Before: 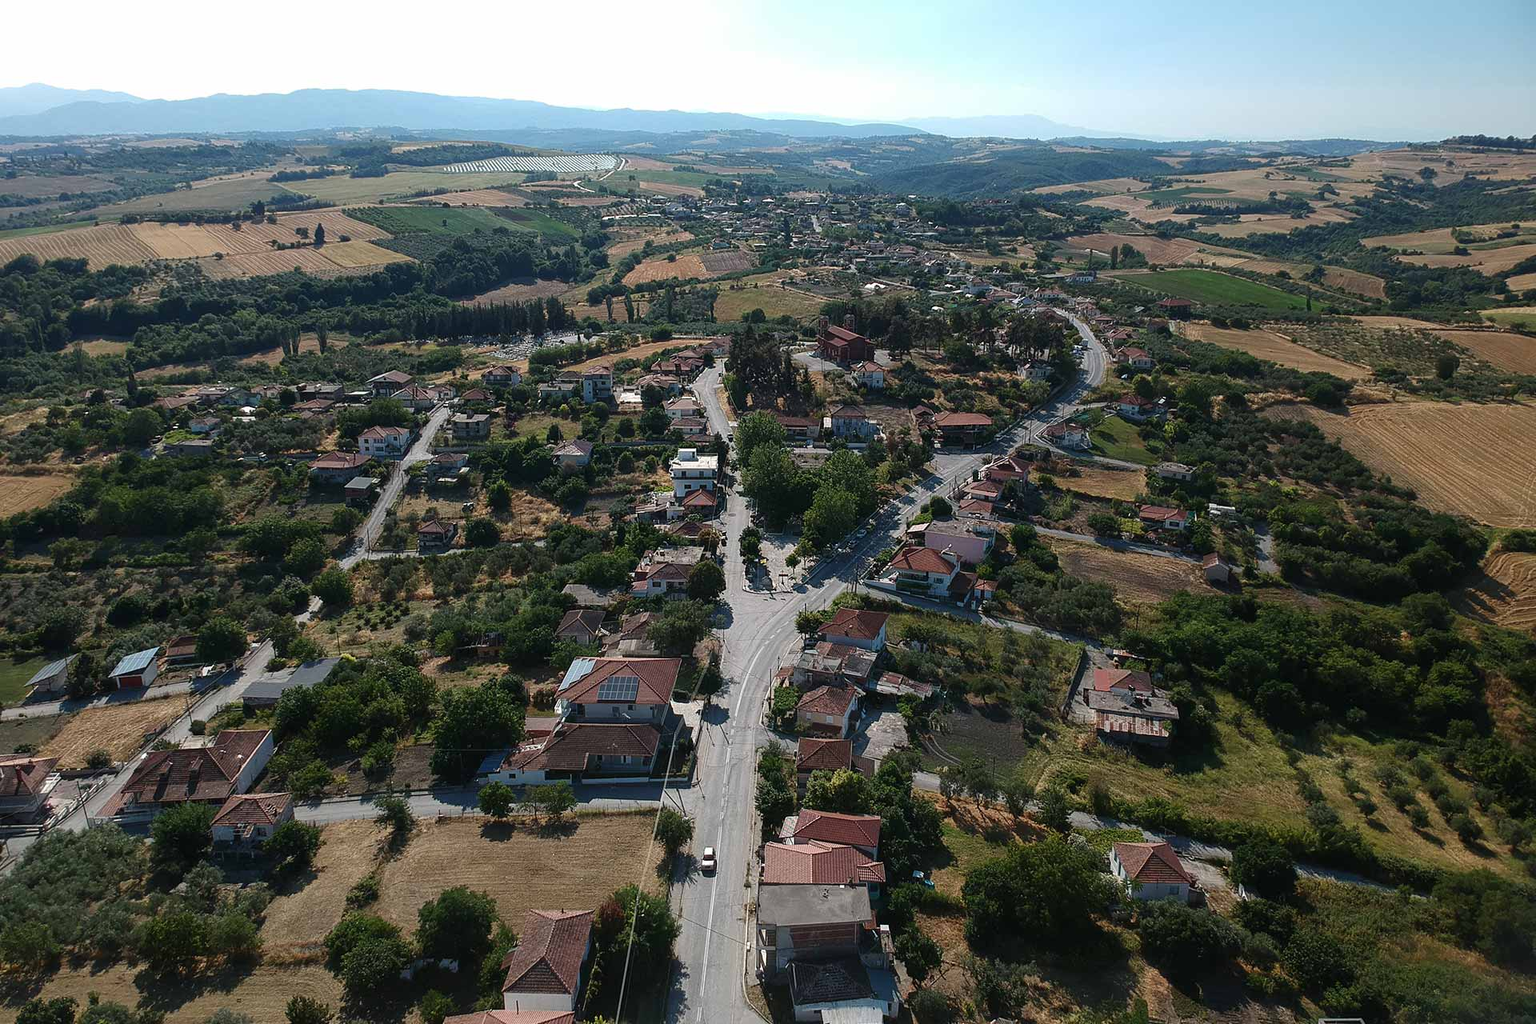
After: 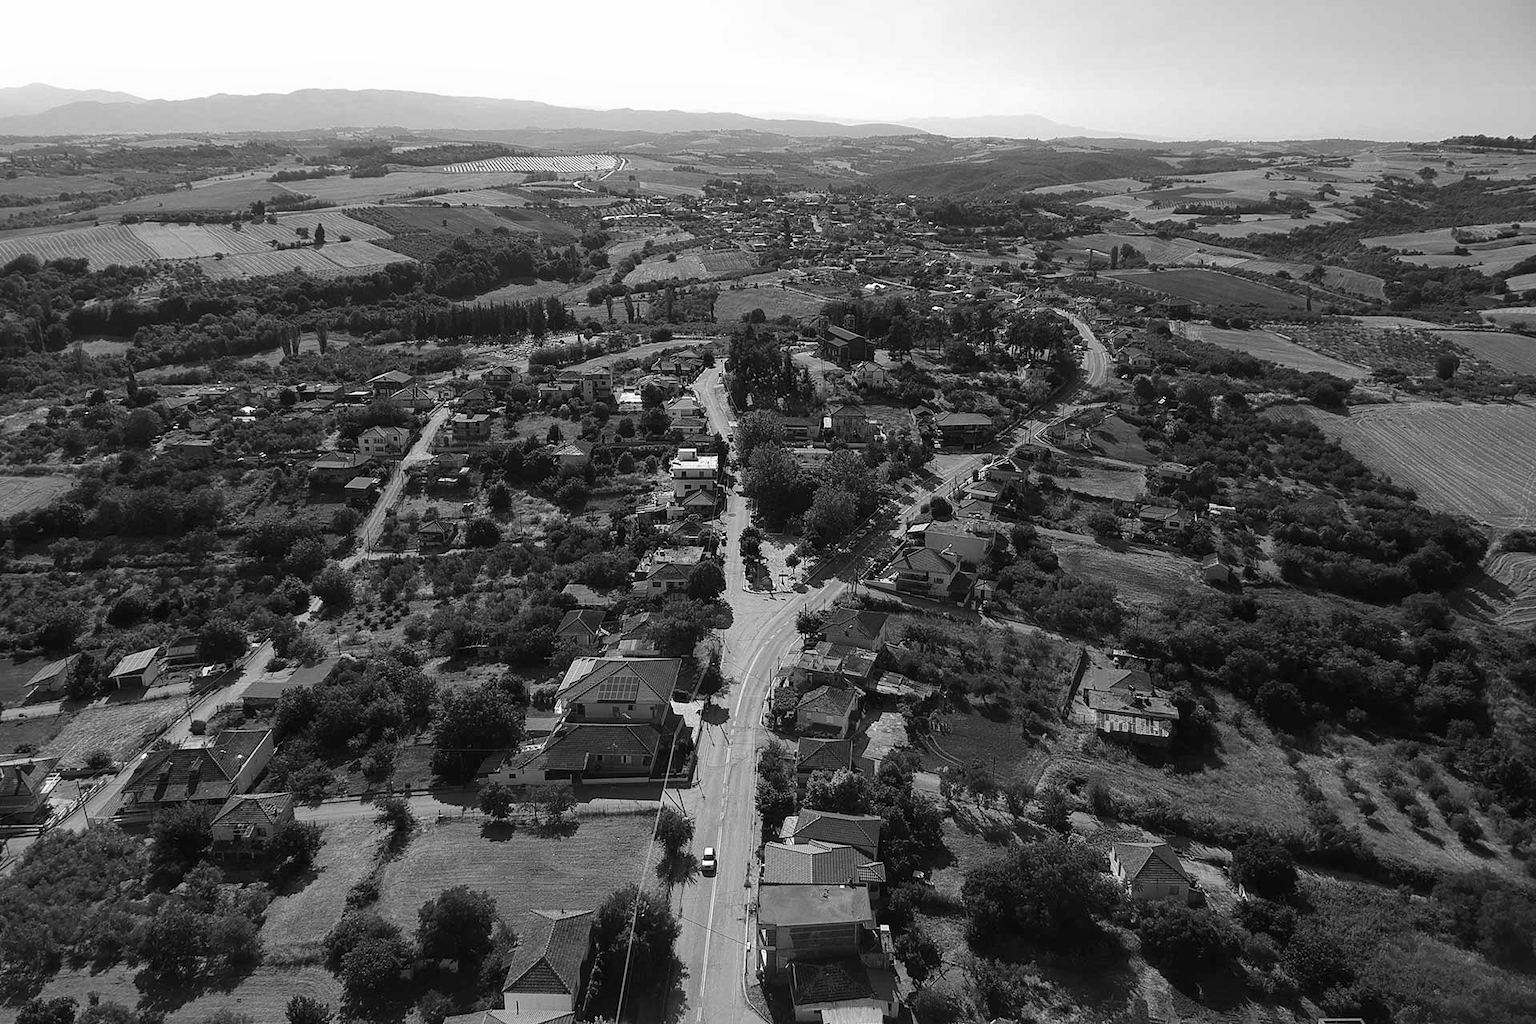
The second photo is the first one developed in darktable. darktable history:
monochrome: a -4.13, b 5.16, size 1
velvia: on, module defaults
